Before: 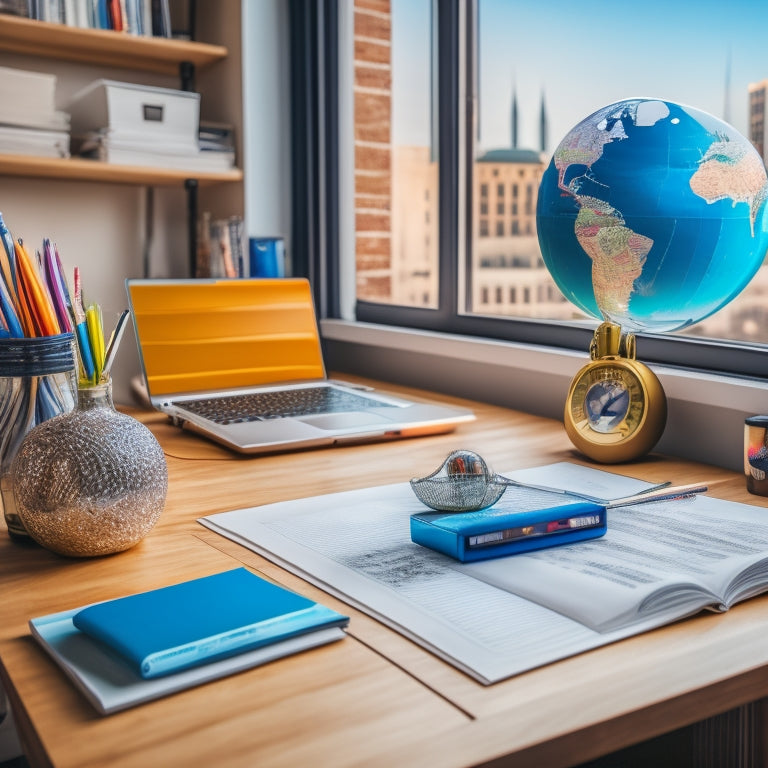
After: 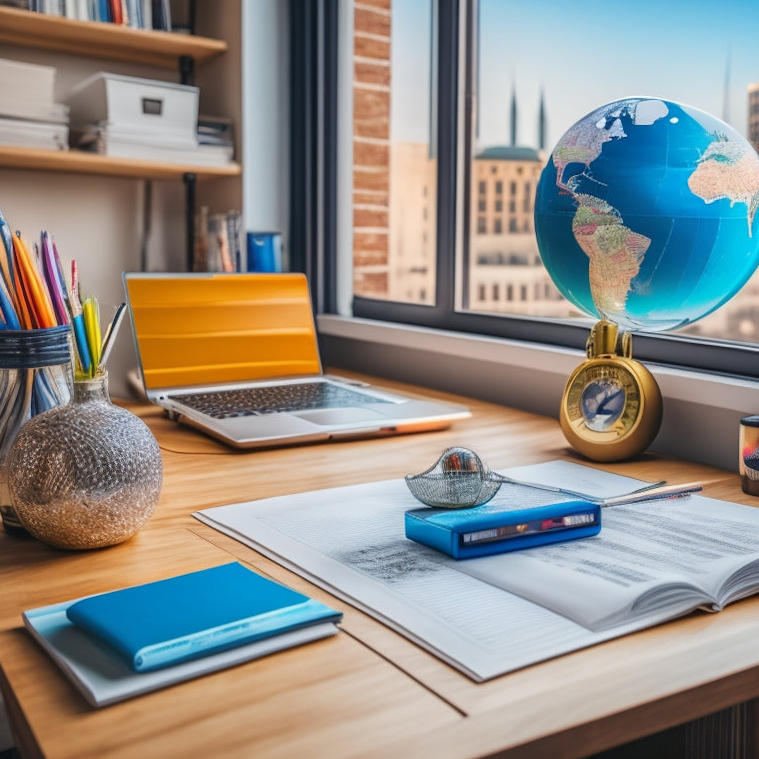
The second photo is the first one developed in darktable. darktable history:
crop and rotate: angle -0.642°
